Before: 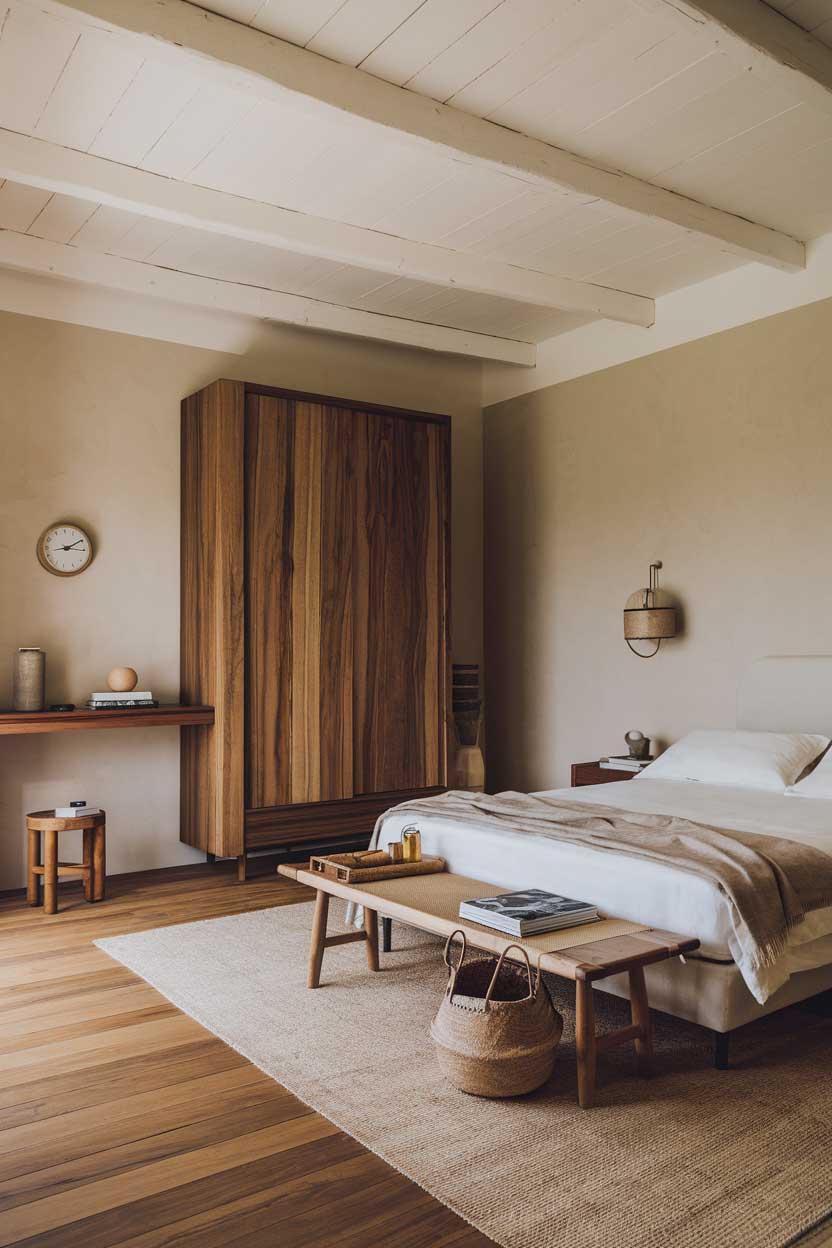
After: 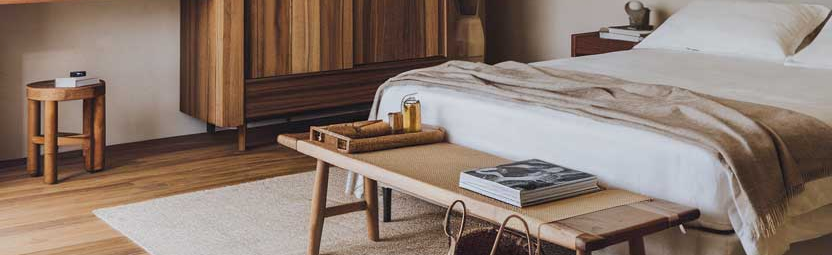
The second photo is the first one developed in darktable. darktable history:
crop and rotate: top 58.571%, bottom 20.942%
shadows and highlights: shadows 24.93, highlights -24.59
